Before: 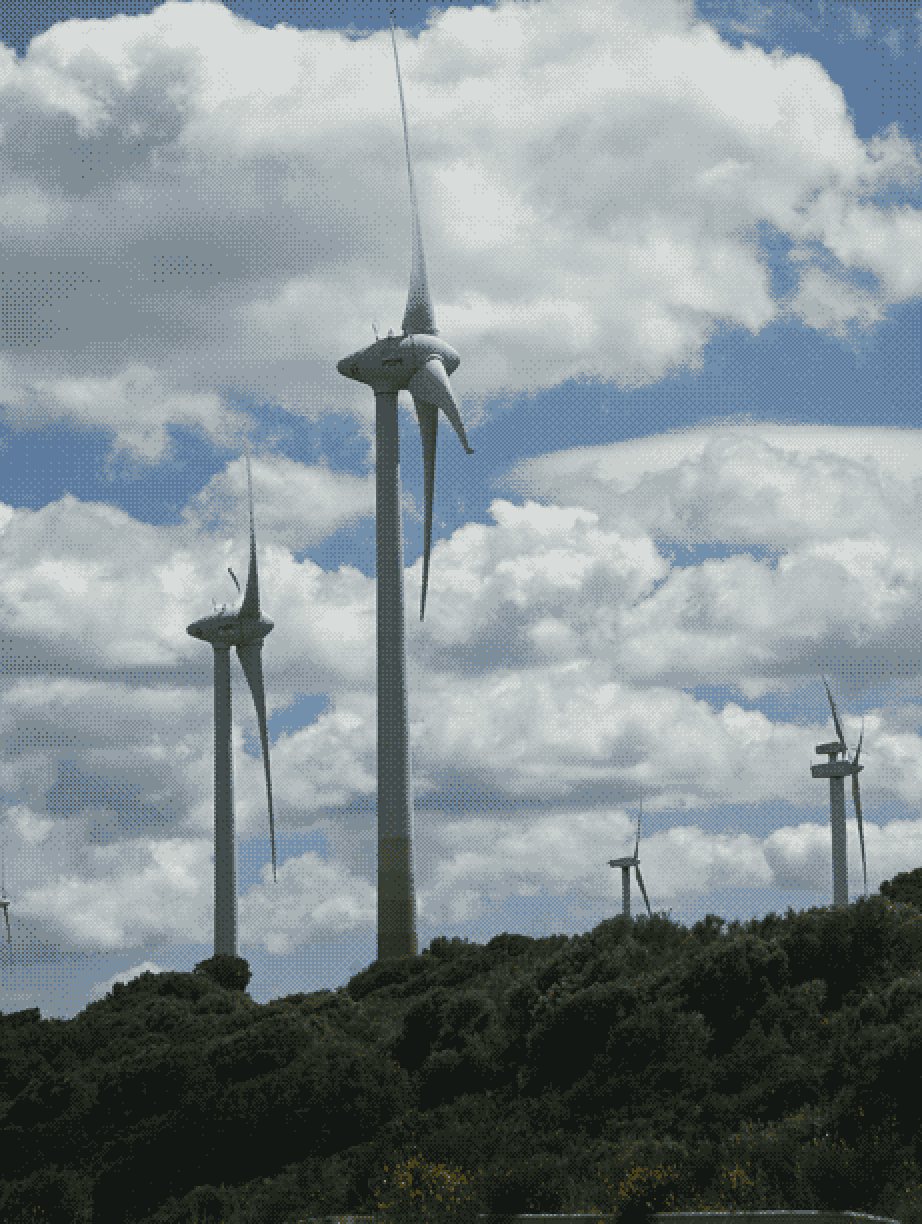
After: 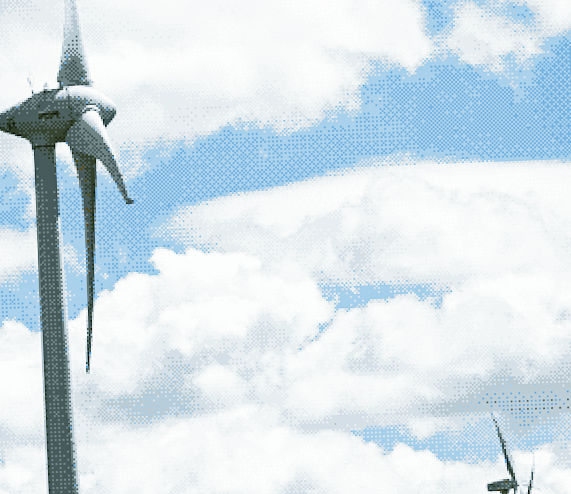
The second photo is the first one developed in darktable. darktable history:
rotate and perspective: rotation -2.12°, lens shift (vertical) 0.009, lens shift (horizontal) -0.008, automatic cropping original format, crop left 0.036, crop right 0.964, crop top 0.05, crop bottom 0.959
base curve: curves: ch0 [(0, 0) (0.007, 0.004) (0.027, 0.03) (0.046, 0.07) (0.207, 0.54) (0.442, 0.872) (0.673, 0.972) (1, 1)], preserve colors none
haze removal: compatibility mode true, adaptive false
crop: left 36.005%, top 18.293%, right 0.31%, bottom 38.444%
